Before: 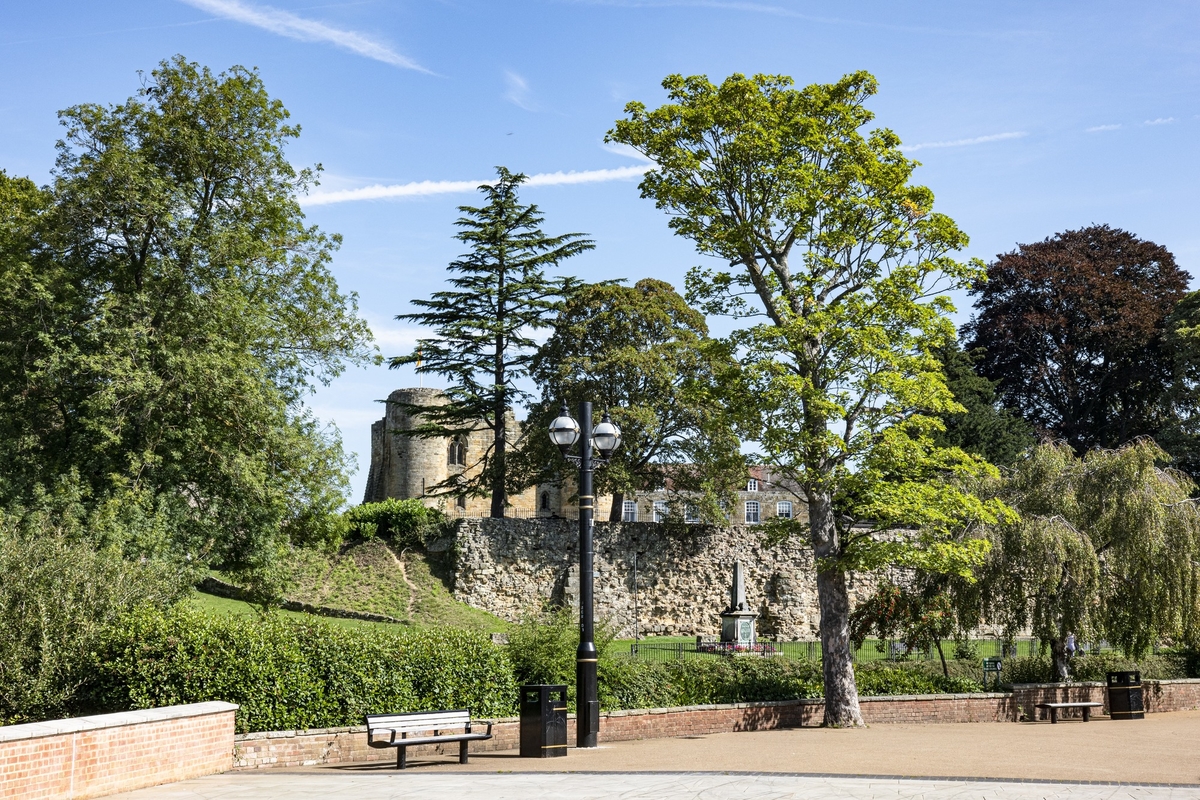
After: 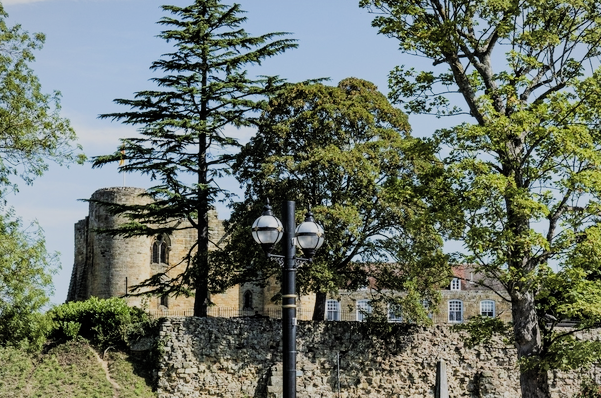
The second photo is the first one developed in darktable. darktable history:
filmic rgb: black relative exposure -6.71 EV, white relative exposure 4.56 EV, hardness 3.25, color science v4 (2020)
vignetting: fall-off start 97.43%, fall-off radius 100.41%, brightness -0.148, width/height ratio 1.372, unbound false
crop: left 24.815%, top 25.126%, right 25.035%, bottom 25.1%
velvia: on, module defaults
